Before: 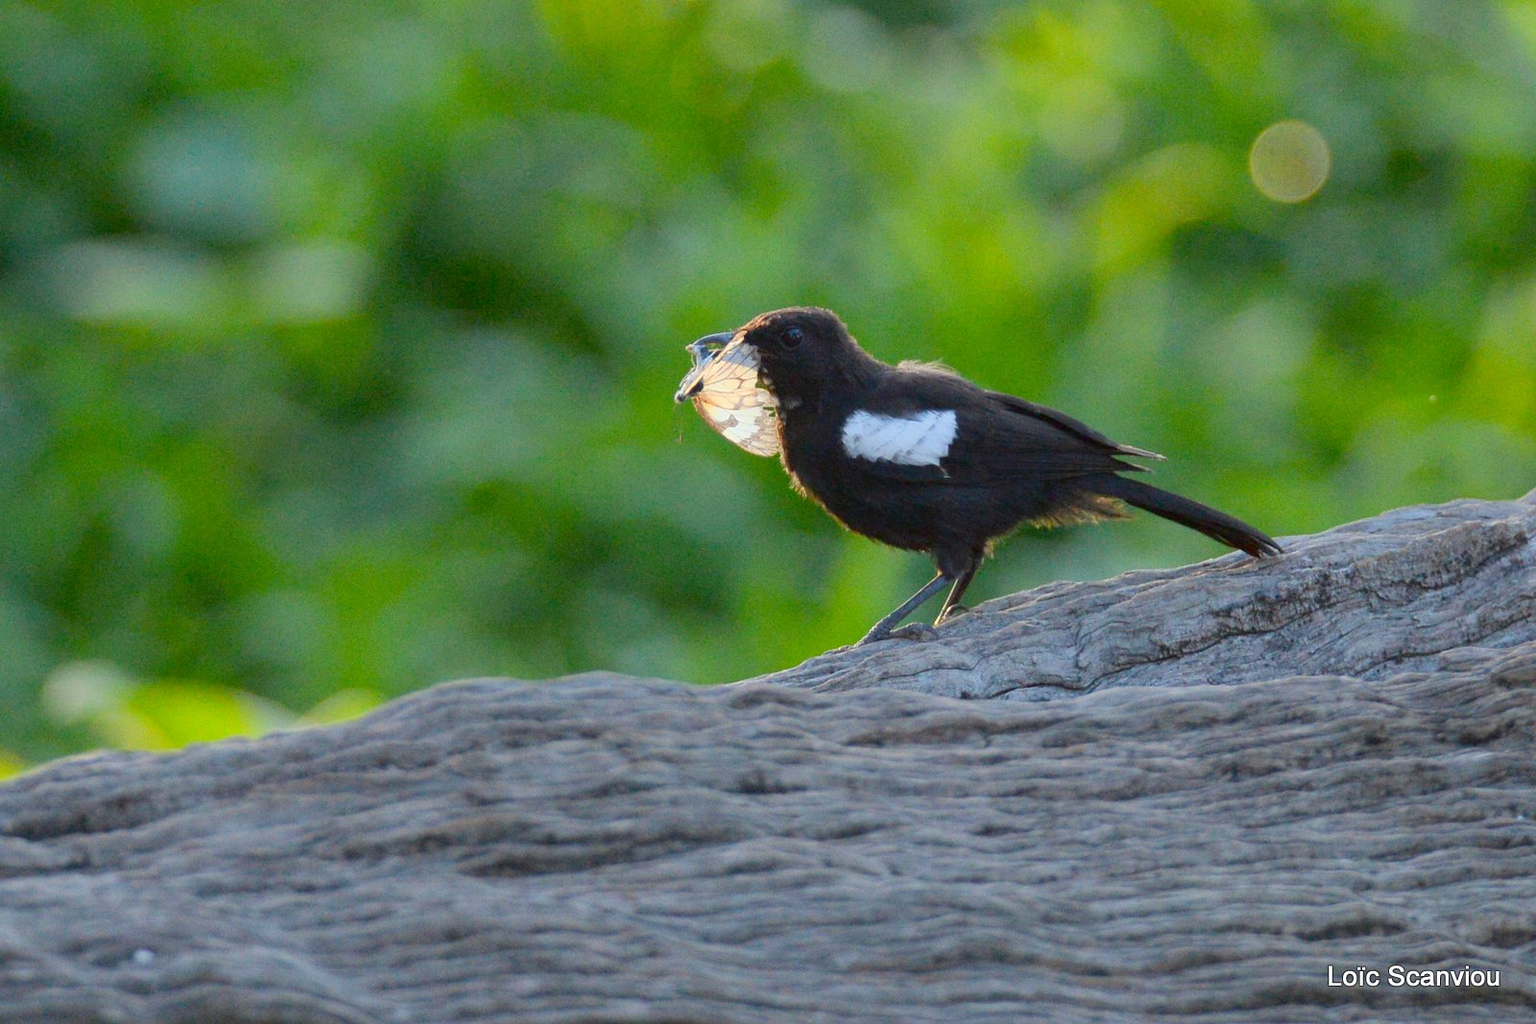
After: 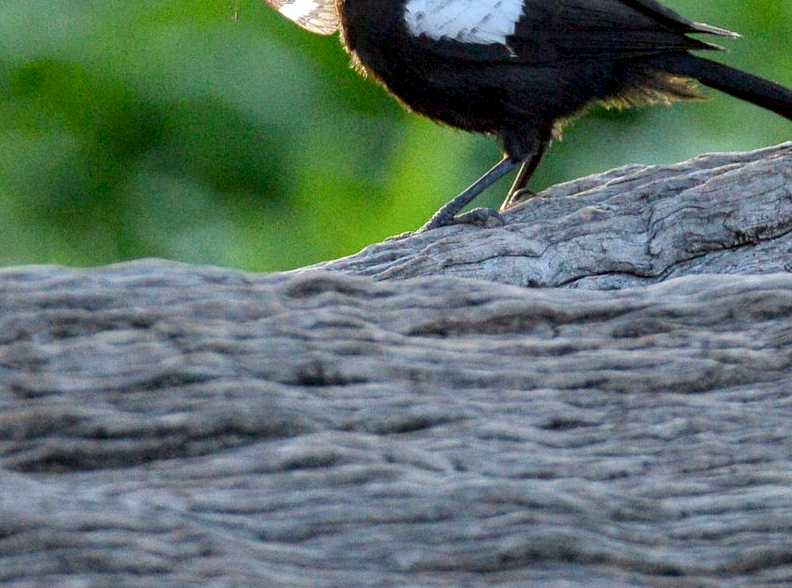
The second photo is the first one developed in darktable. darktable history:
crop: left 29.584%, top 41.411%, right 20.902%, bottom 3.475%
local contrast: highlights 60%, shadows 64%, detail 160%
